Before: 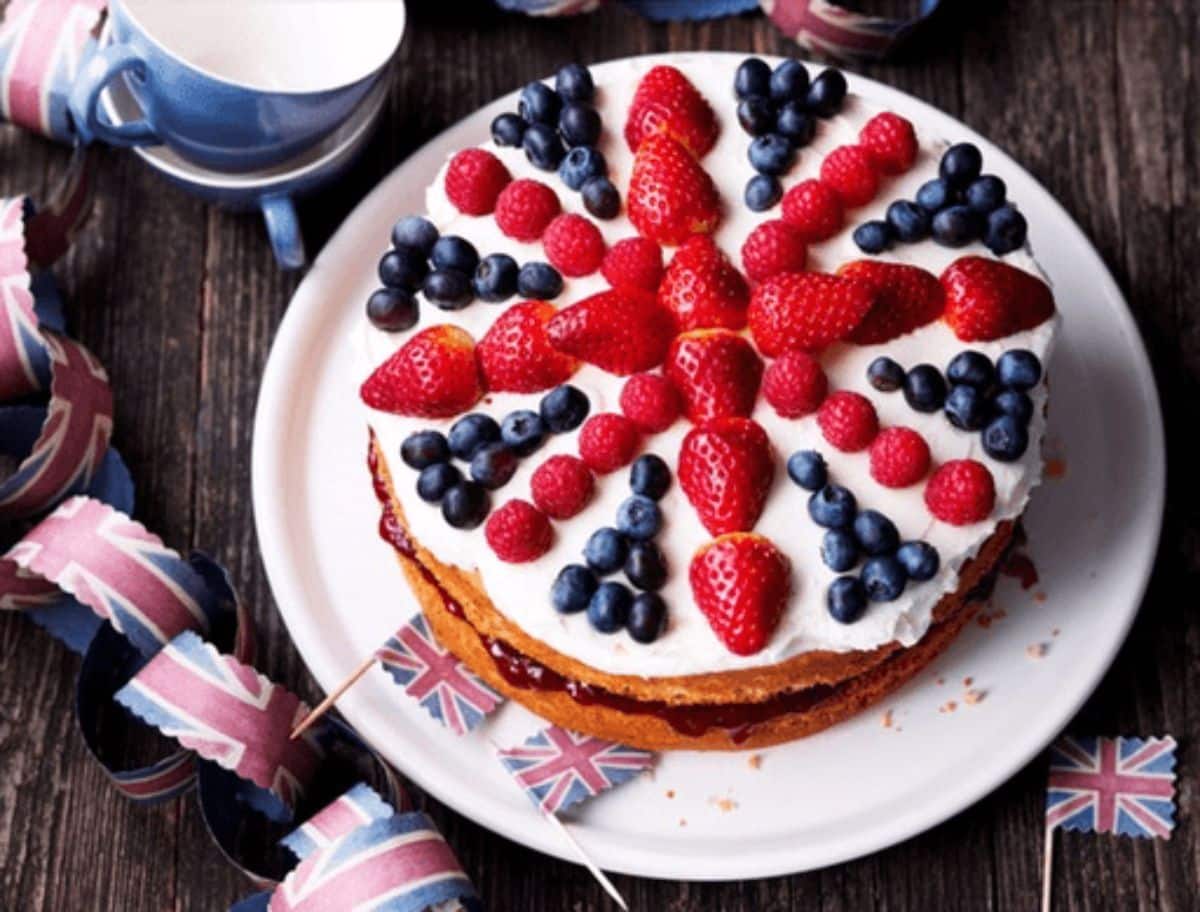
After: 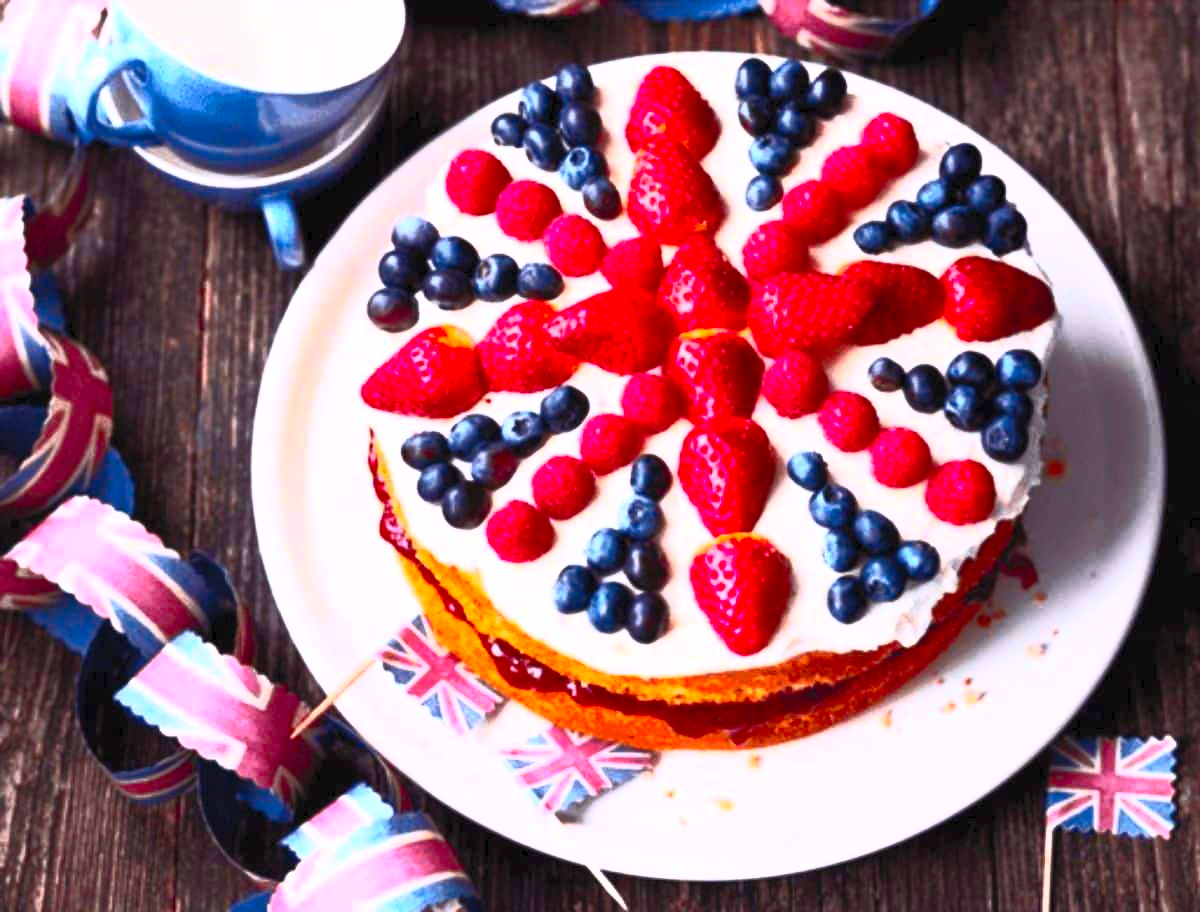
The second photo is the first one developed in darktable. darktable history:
shadows and highlights: on, module defaults
contrast brightness saturation: contrast 0.831, brightness 0.581, saturation 0.608
